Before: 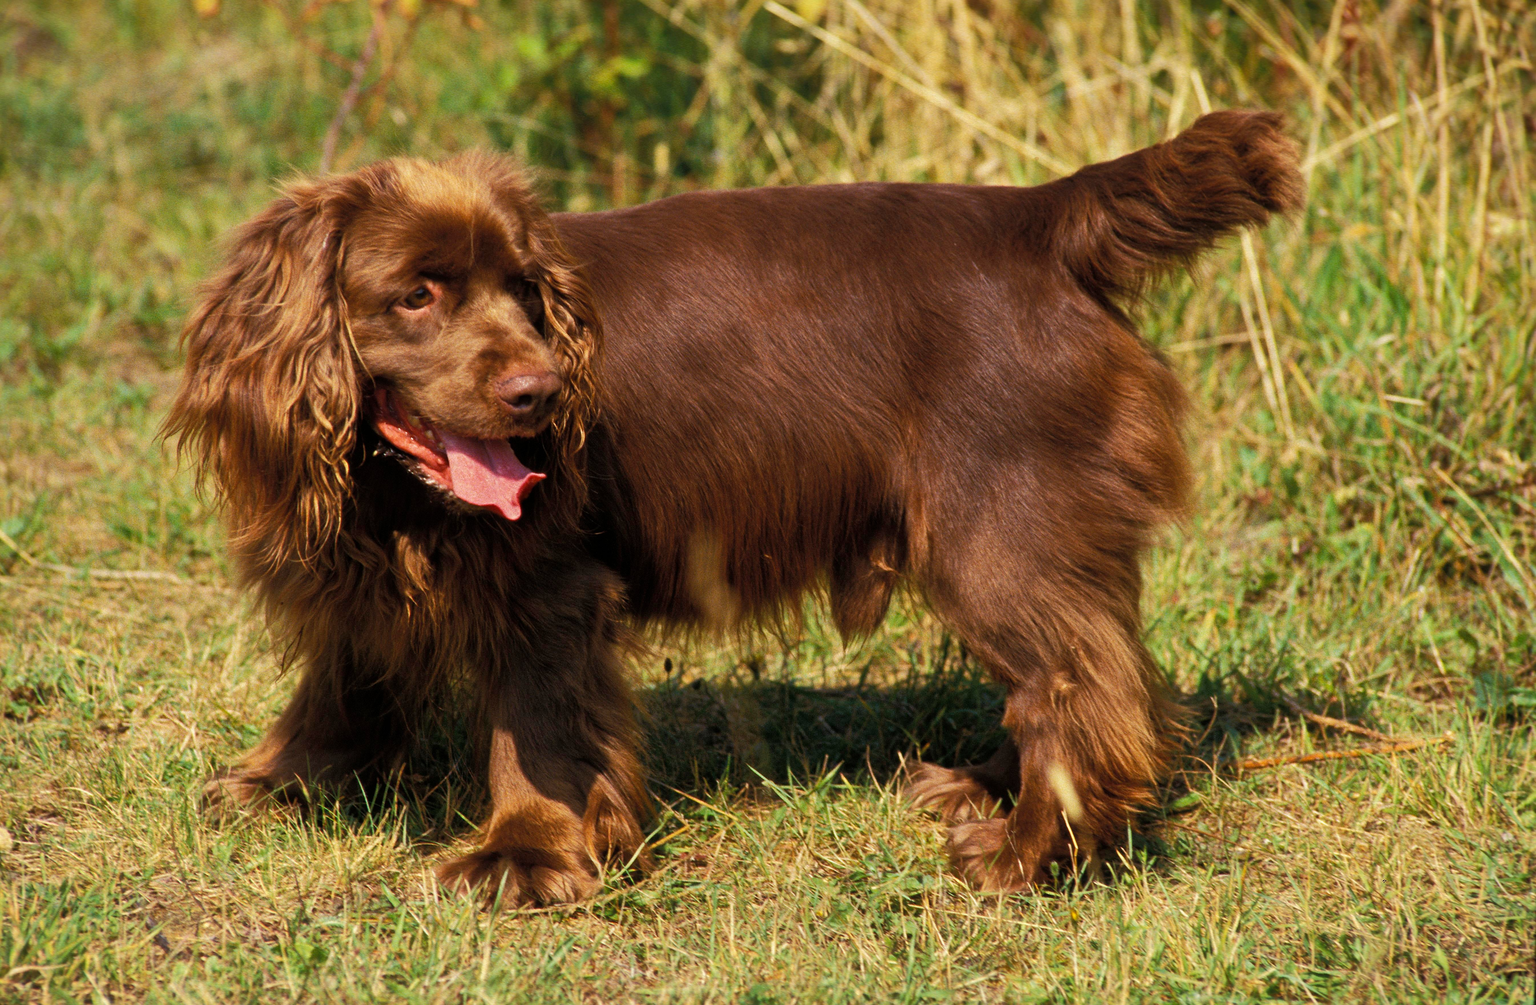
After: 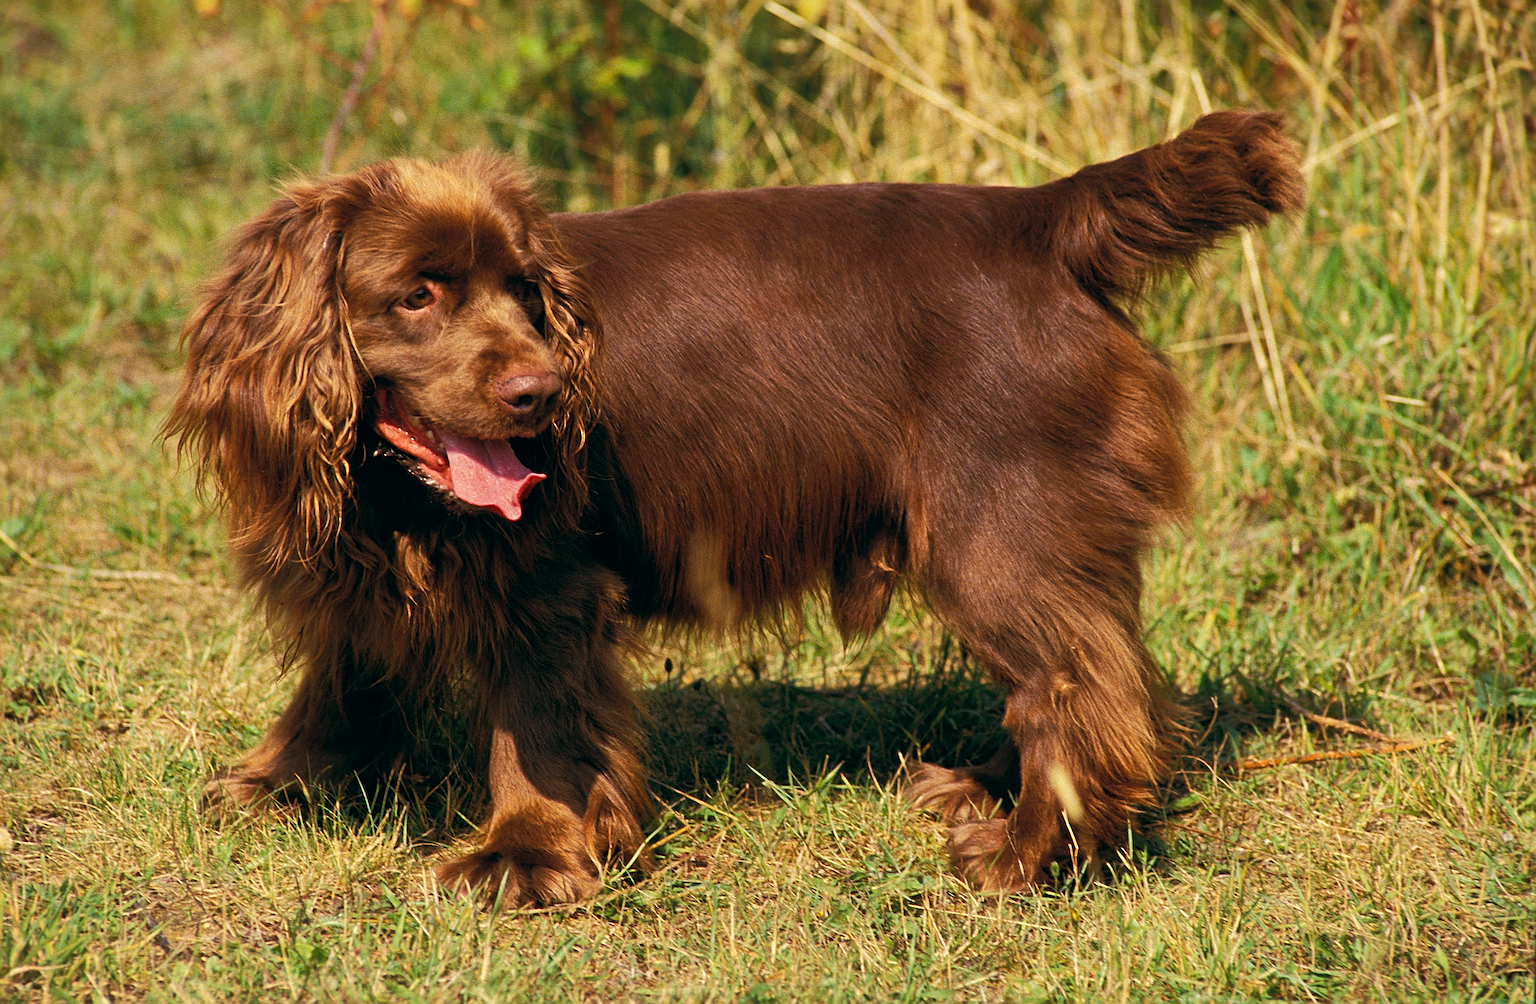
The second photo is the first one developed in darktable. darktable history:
color balance: lift [1, 0.998, 1.001, 1.002], gamma [1, 1.02, 1, 0.98], gain [1, 1.02, 1.003, 0.98]
sharpen: radius 4.883
